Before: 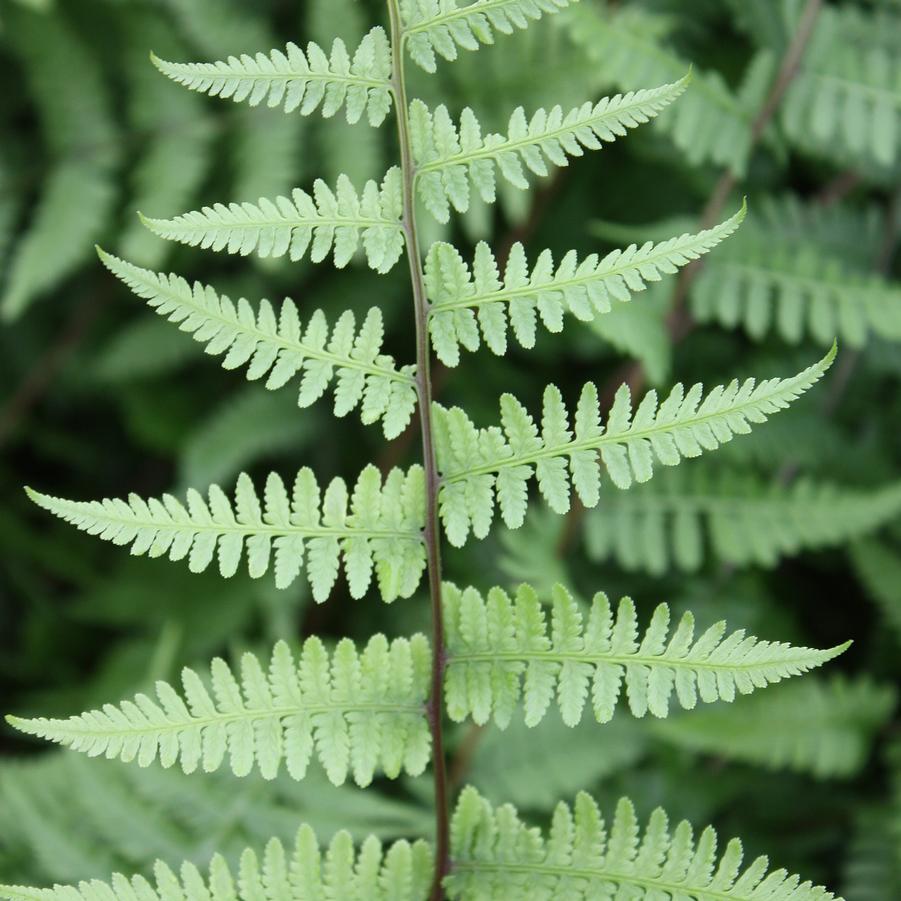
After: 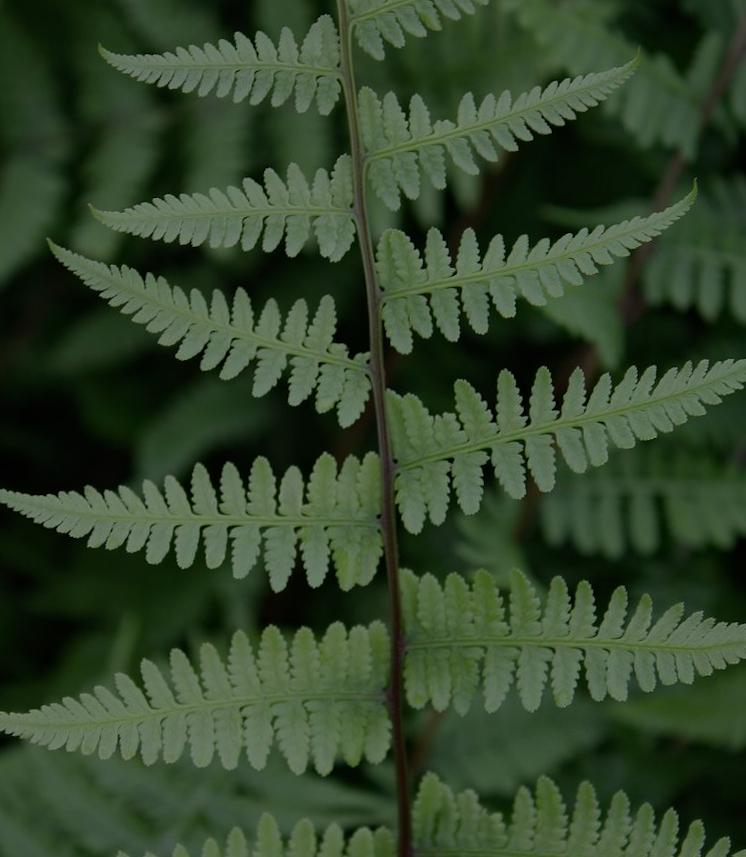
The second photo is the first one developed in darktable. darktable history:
haze removal: compatibility mode true, adaptive false
crop and rotate: angle 1°, left 4.281%, top 0.642%, right 11.383%, bottom 2.486%
exposure: exposure -2.002 EV, compensate highlight preservation false
